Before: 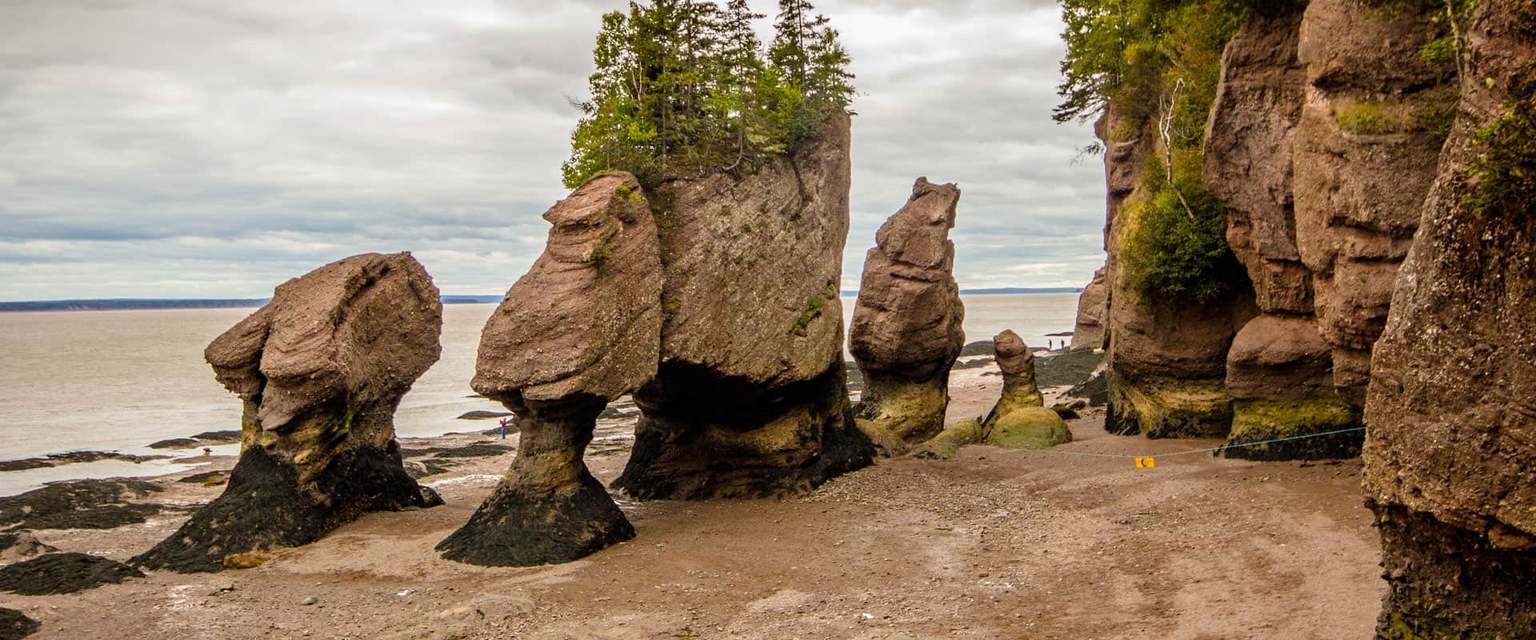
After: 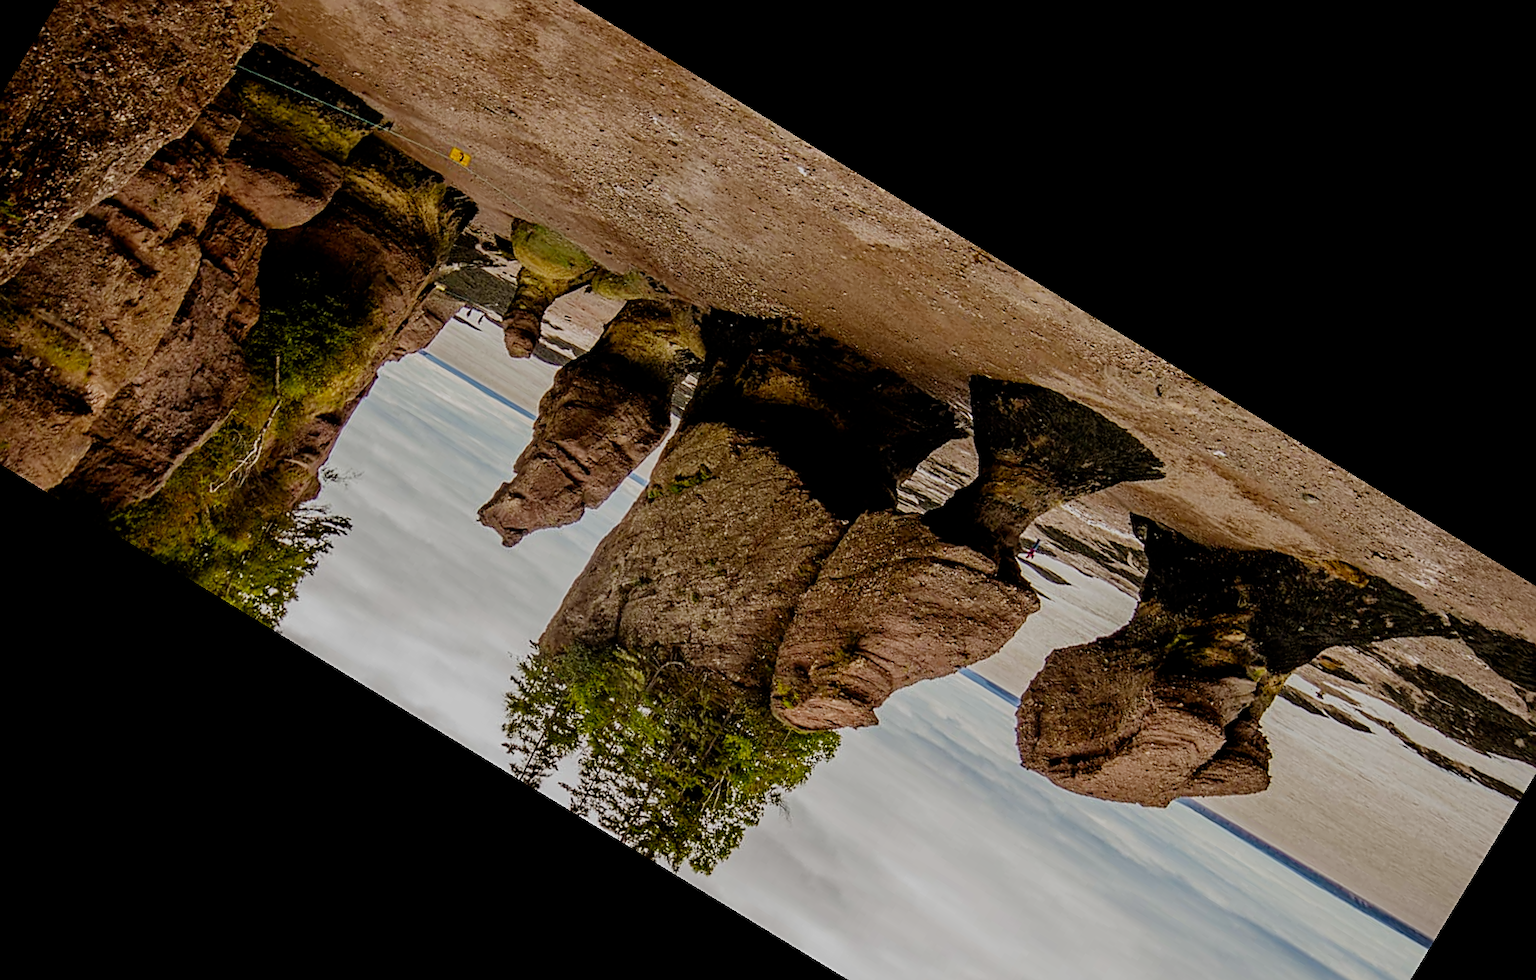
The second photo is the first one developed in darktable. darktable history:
crop and rotate: angle 148.68°, left 9.111%, top 15.603%, right 4.588%, bottom 17.041%
filmic rgb: middle gray luminance 29%, black relative exposure -10.3 EV, white relative exposure 5.5 EV, threshold 6 EV, target black luminance 0%, hardness 3.95, latitude 2.04%, contrast 1.132, highlights saturation mix 5%, shadows ↔ highlights balance 15.11%, add noise in highlights 0, preserve chrominance no, color science v3 (2019), use custom middle-gray values true, iterations of high-quality reconstruction 0, contrast in highlights soft, enable highlight reconstruction true
sharpen: on, module defaults
